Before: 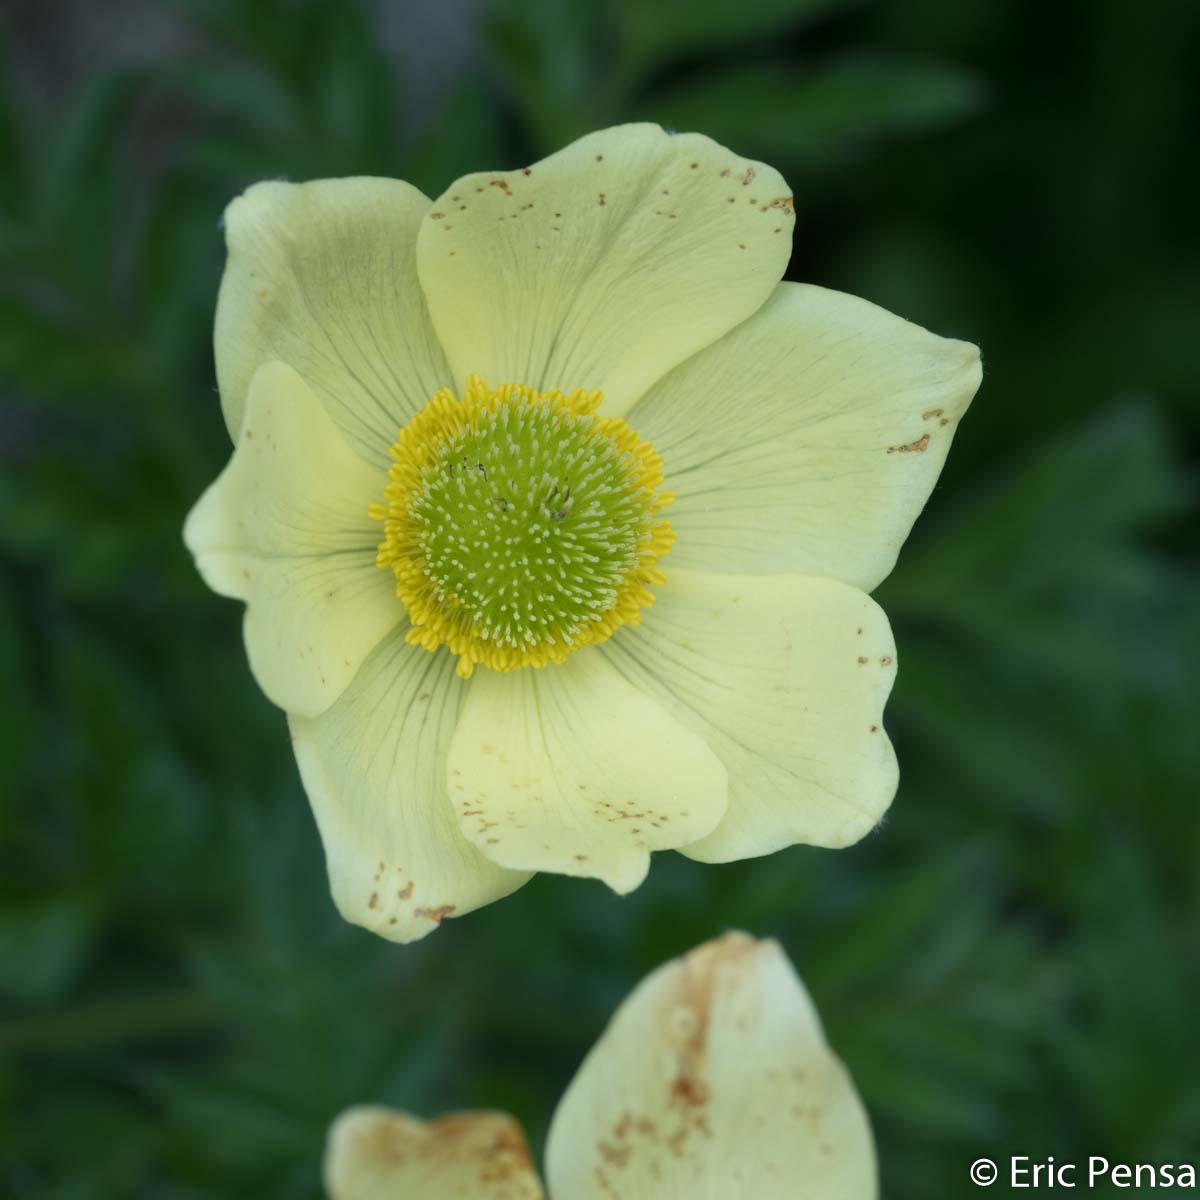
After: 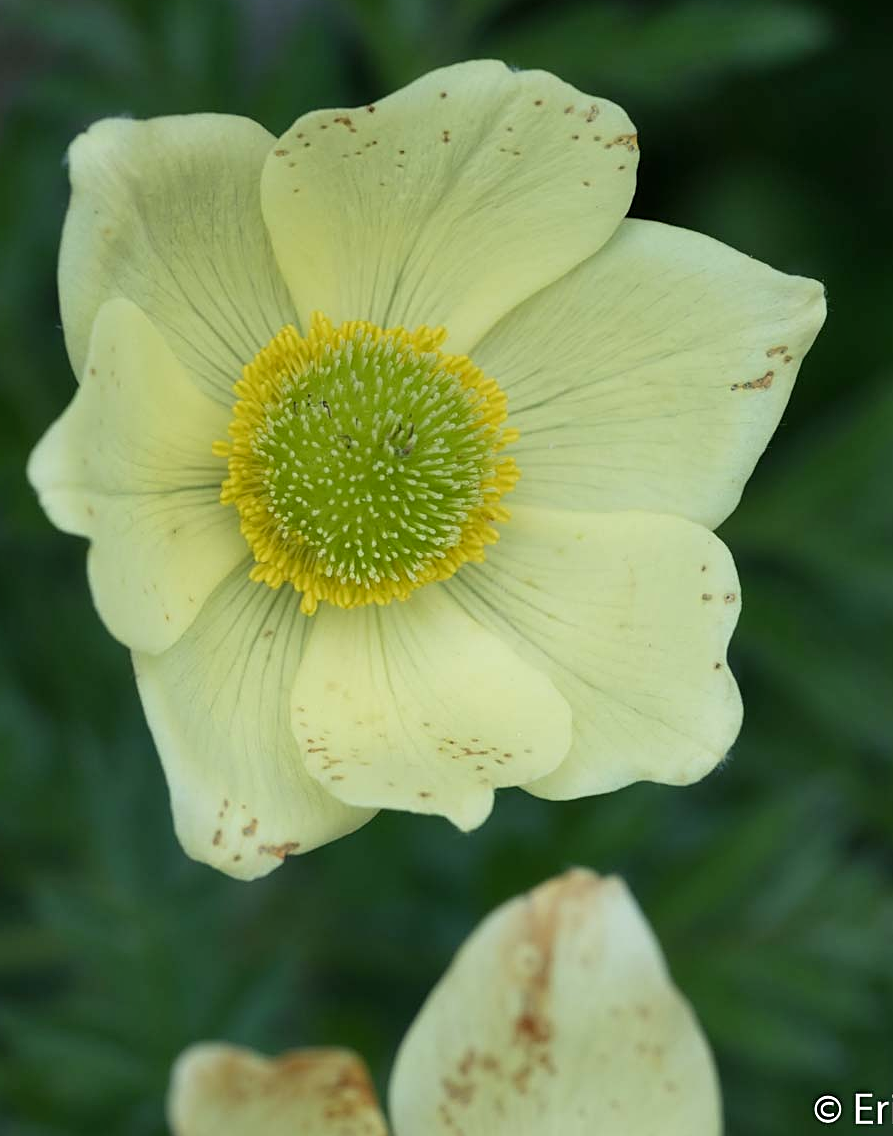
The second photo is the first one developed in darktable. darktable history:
crop and rotate: left 13.026%, top 5.286%, right 12.536%
sharpen: on, module defaults
shadows and highlights: shadows 37.81, highlights -26.92, soften with gaussian
